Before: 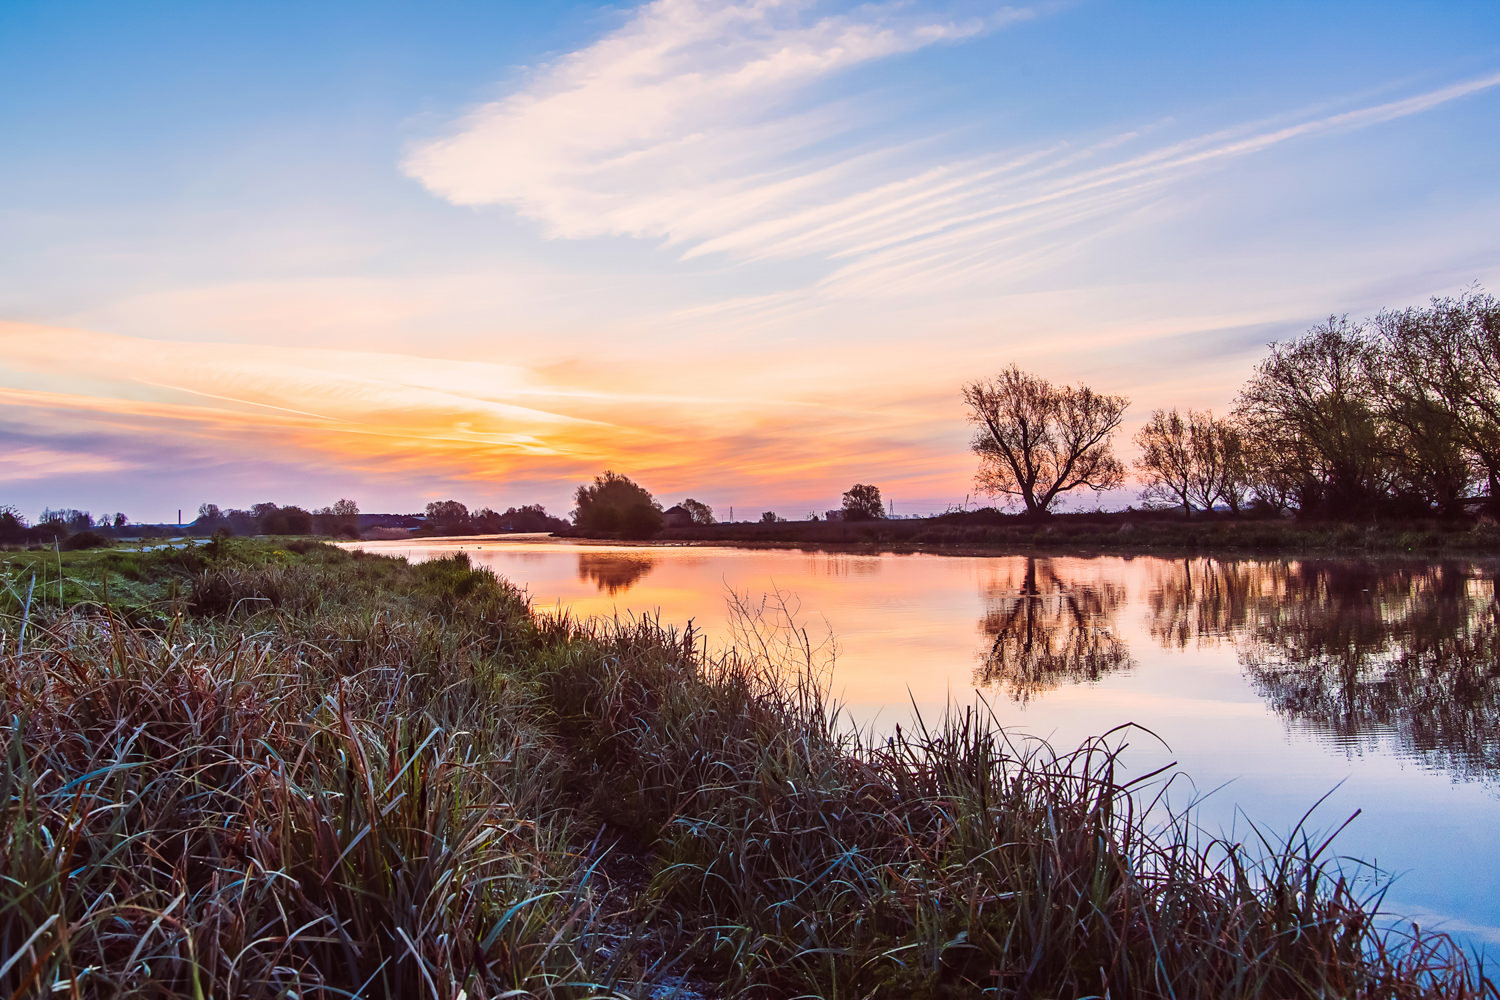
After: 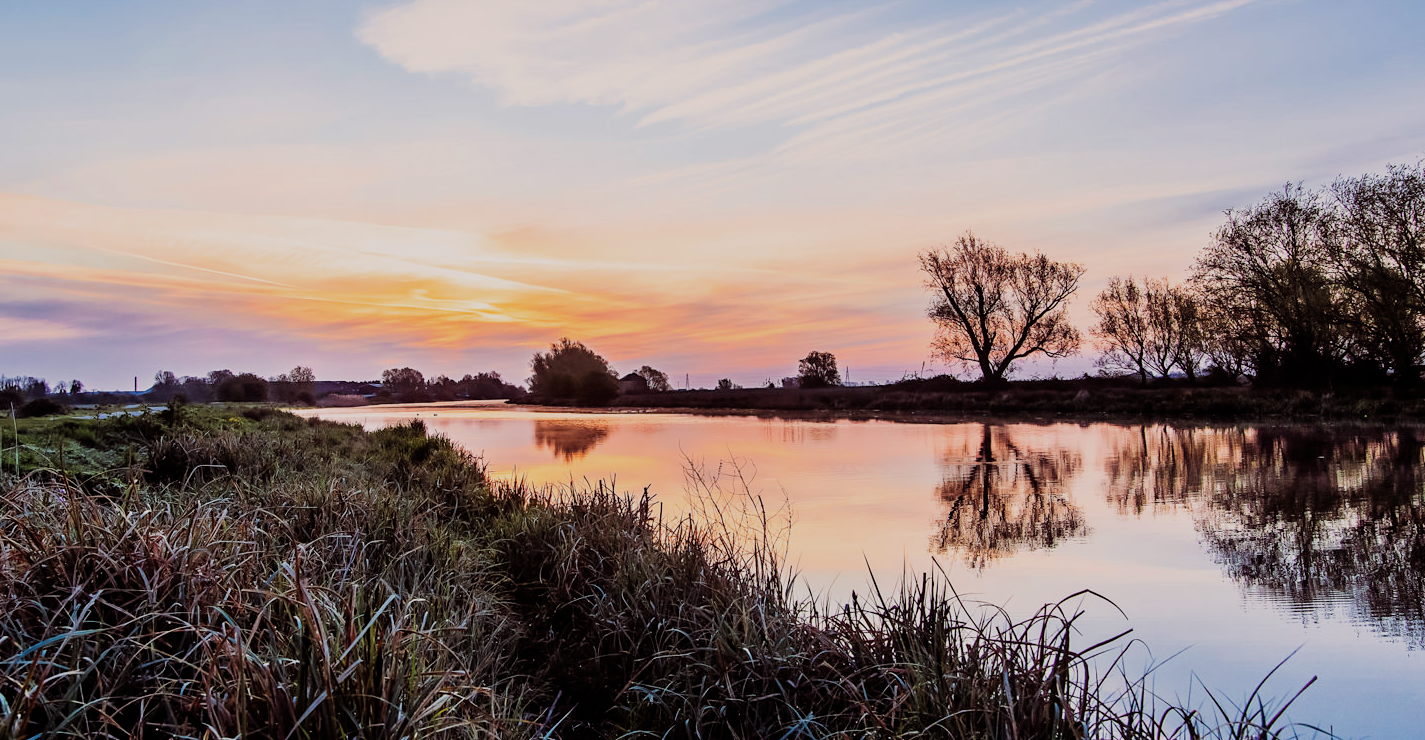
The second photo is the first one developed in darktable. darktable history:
contrast brightness saturation: saturation -0.1
crop and rotate: left 2.991%, top 13.302%, right 1.981%, bottom 12.636%
filmic rgb: black relative exposure -5 EV, hardness 2.88, contrast 1.1
